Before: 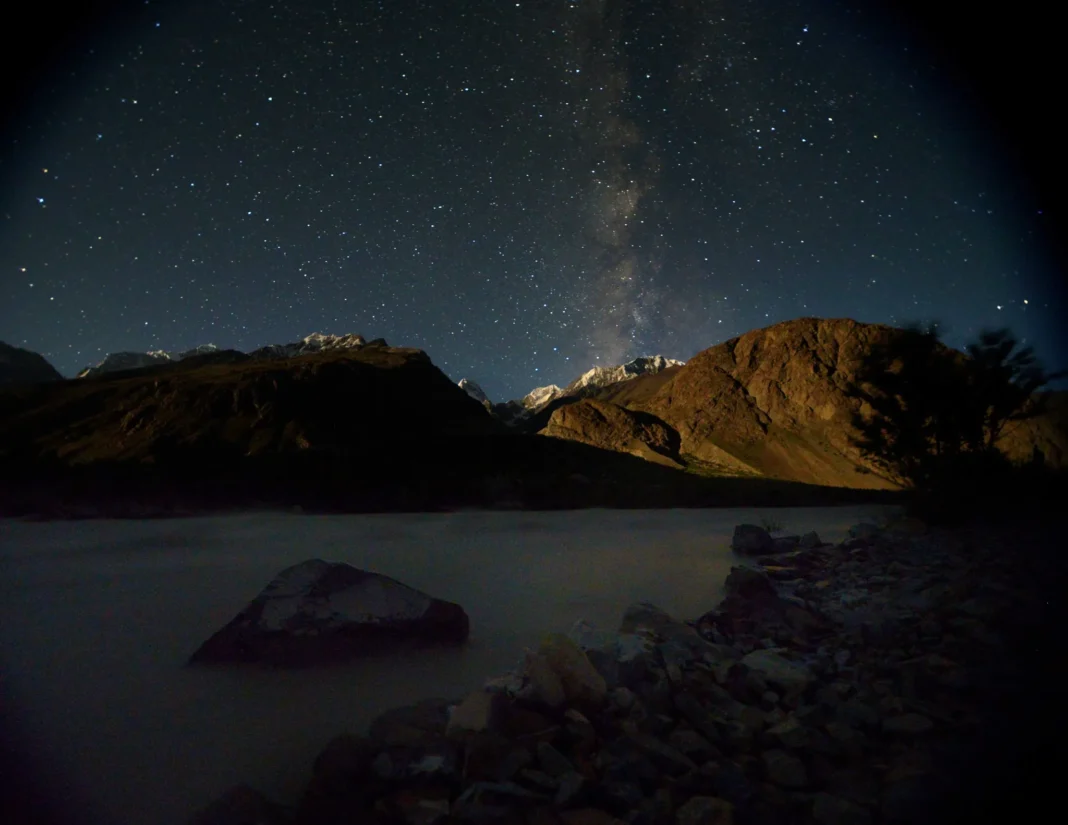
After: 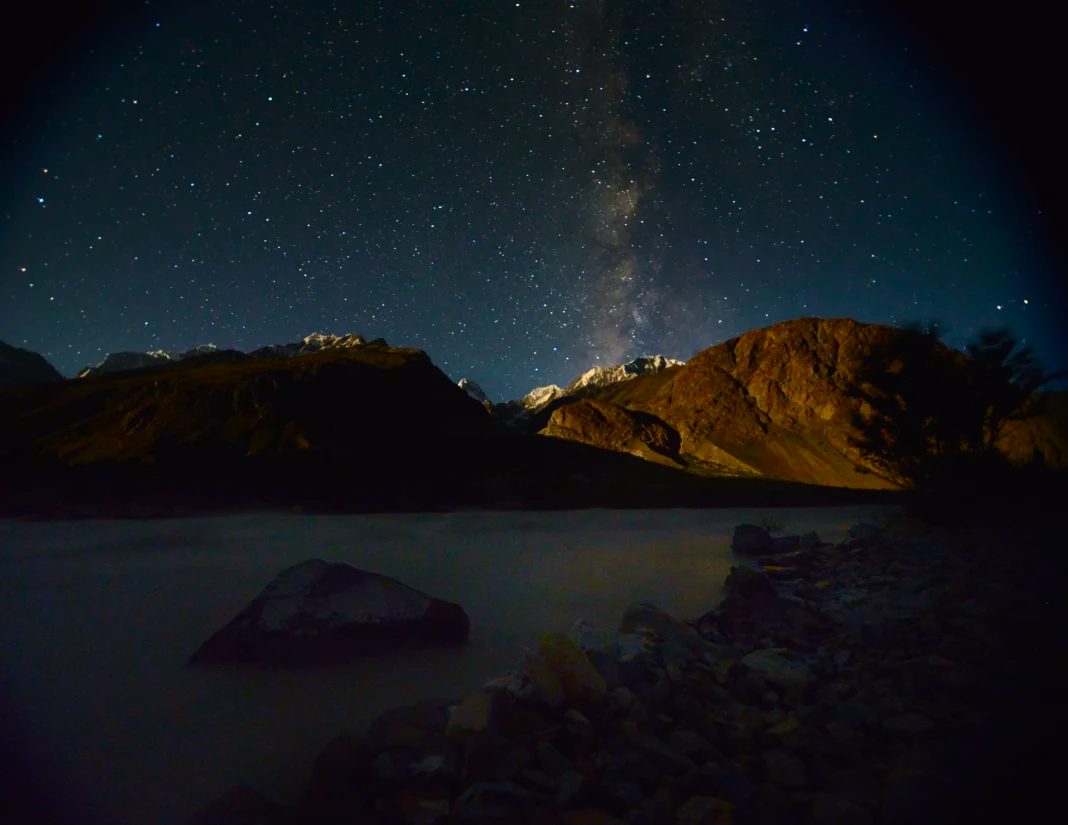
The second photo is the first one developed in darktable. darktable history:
tone curve: curves: ch0 [(0, 0.011) (0.139, 0.106) (0.295, 0.271) (0.499, 0.523) (0.739, 0.782) (0.857, 0.879) (1, 0.967)]; ch1 [(0, 0) (0.272, 0.249) (0.39, 0.379) (0.469, 0.456) (0.495, 0.497) (0.524, 0.53) (0.588, 0.62) (0.725, 0.779) (1, 1)]; ch2 [(0, 0) (0.125, 0.089) (0.35, 0.317) (0.437, 0.42) (0.502, 0.499) (0.533, 0.553) (0.599, 0.638) (1, 1)], color space Lab, independent channels, preserve colors none
